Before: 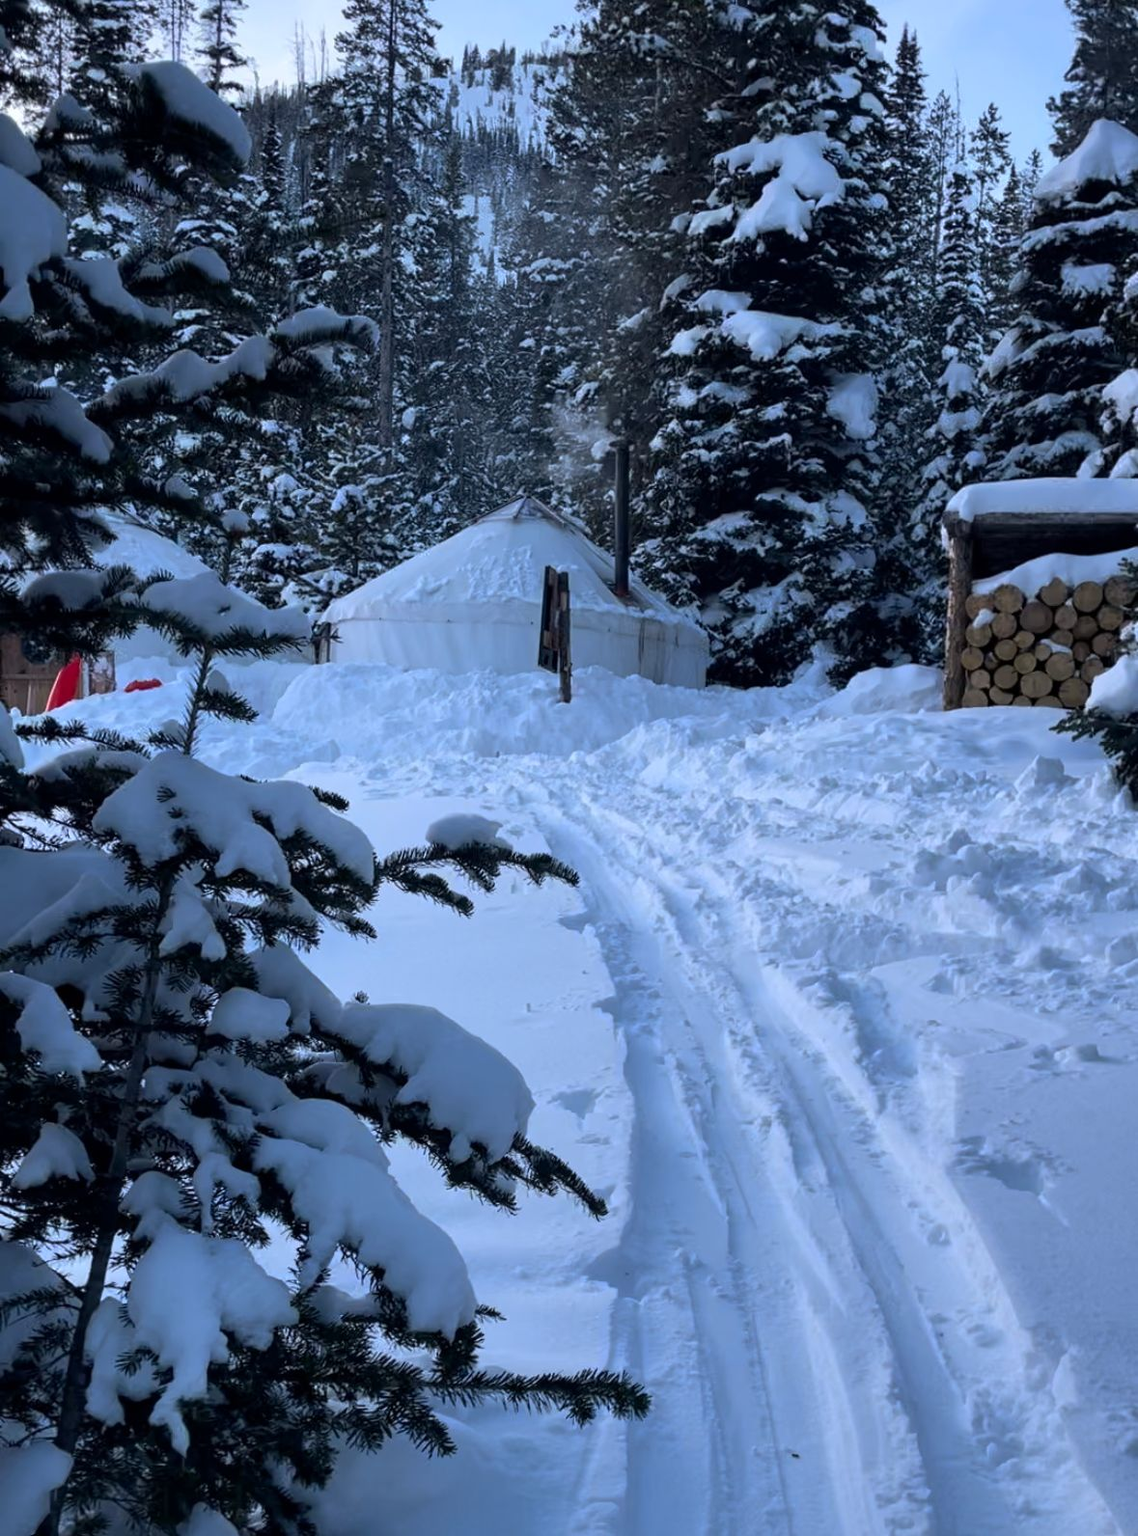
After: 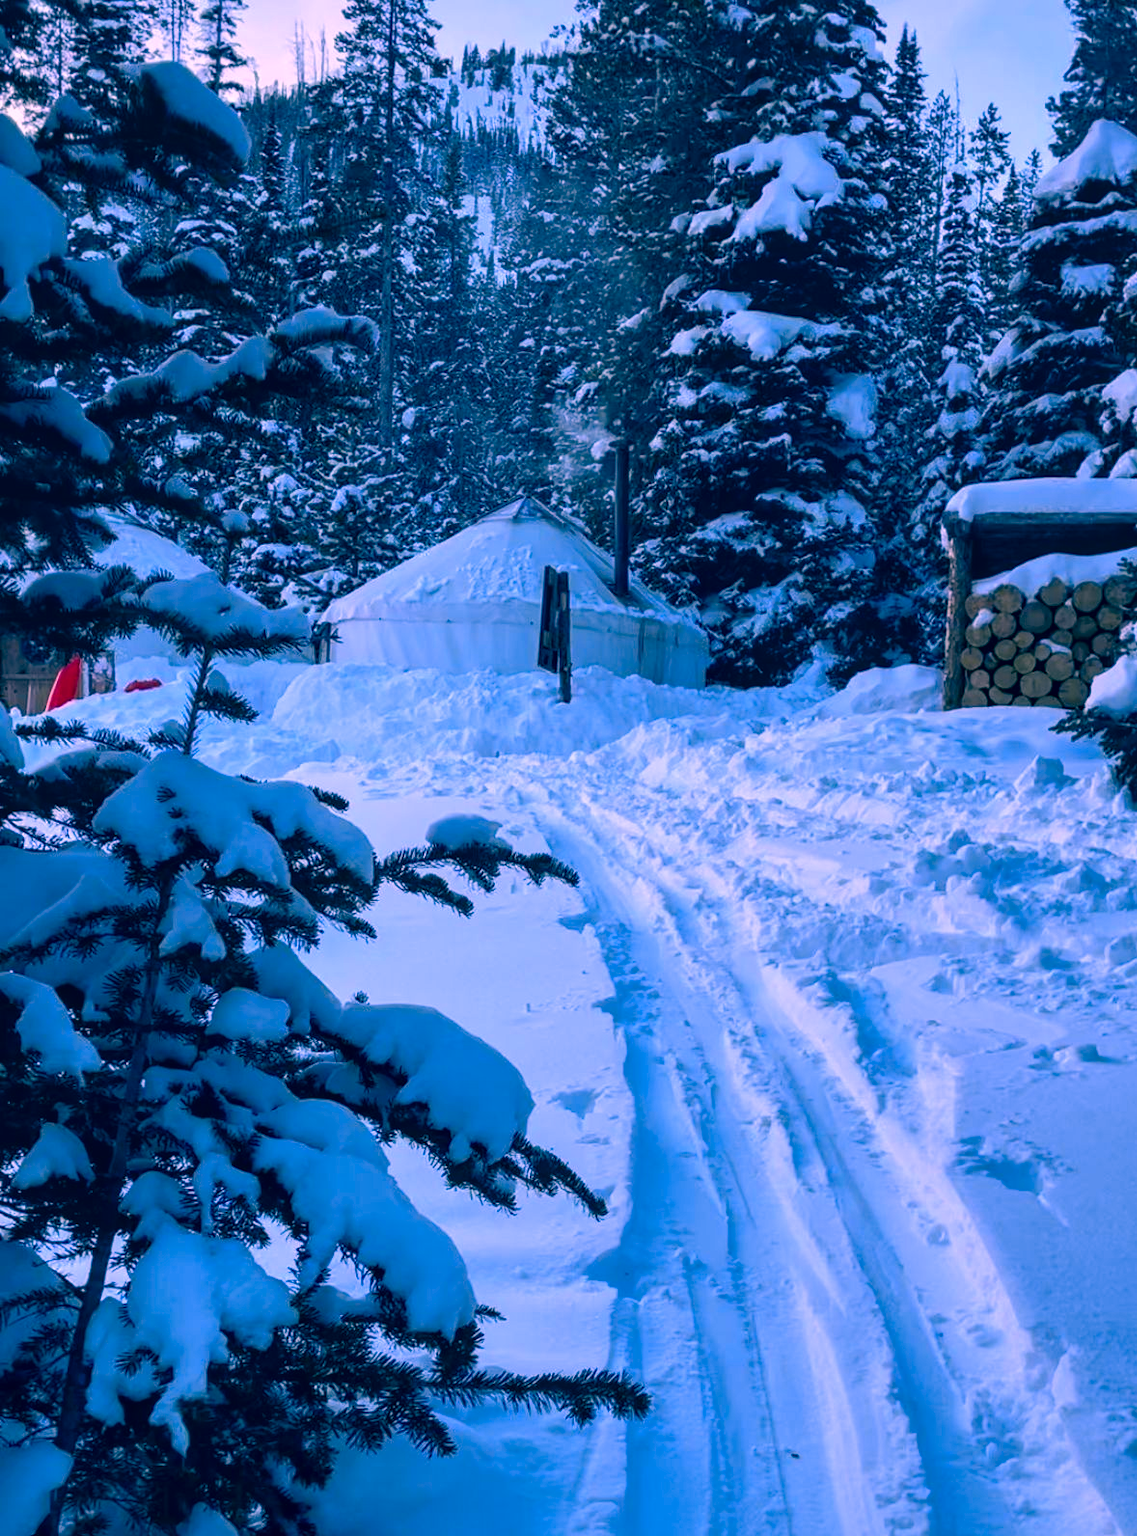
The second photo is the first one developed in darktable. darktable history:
local contrast: on, module defaults
color correction: highlights a* 17.03, highlights b* 0.205, shadows a* -15.38, shadows b* -14.56, saturation 1.5
